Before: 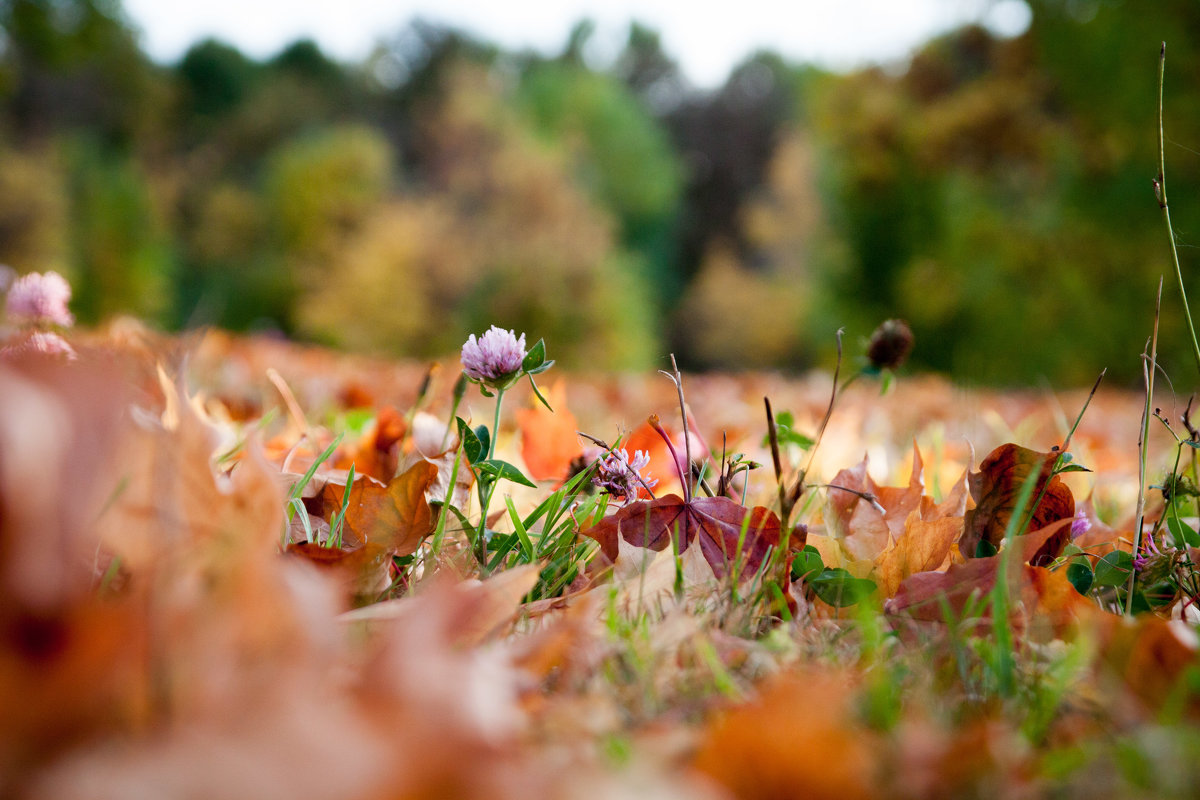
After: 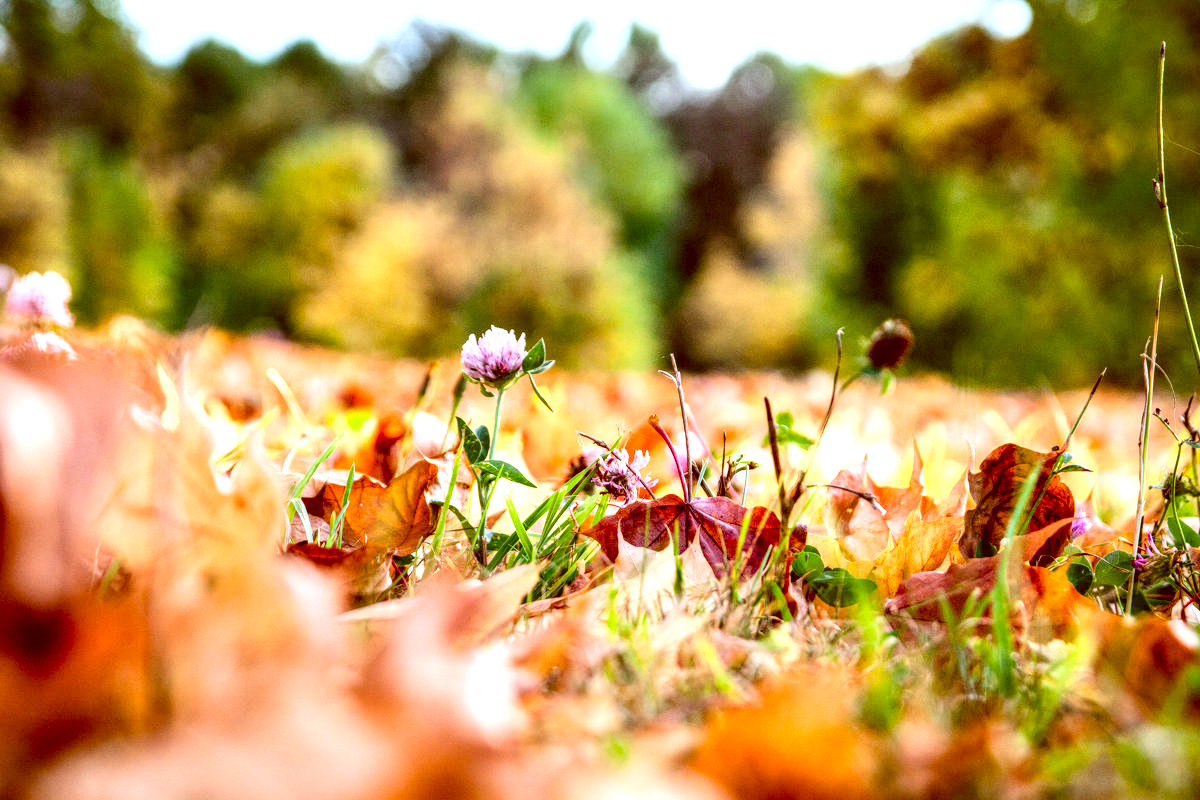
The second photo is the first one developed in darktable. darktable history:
local contrast: highlights 12%, shadows 38%, detail 183%, midtone range 0.471
exposure: black level correction 0, exposure 0.5 EV, compensate exposure bias true, compensate highlight preservation false
color balance: lift [1, 1.011, 0.999, 0.989], gamma [1.109, 1.045, 1.039, 0.955], gain [0.917, 0.936, 0.952, 1.064], contrast 2.32%, contrast fulcrum 19%, output saturation 101%
contrast brightness saturation: contrast 0.2, brightness 0.16, saturation 0.22
